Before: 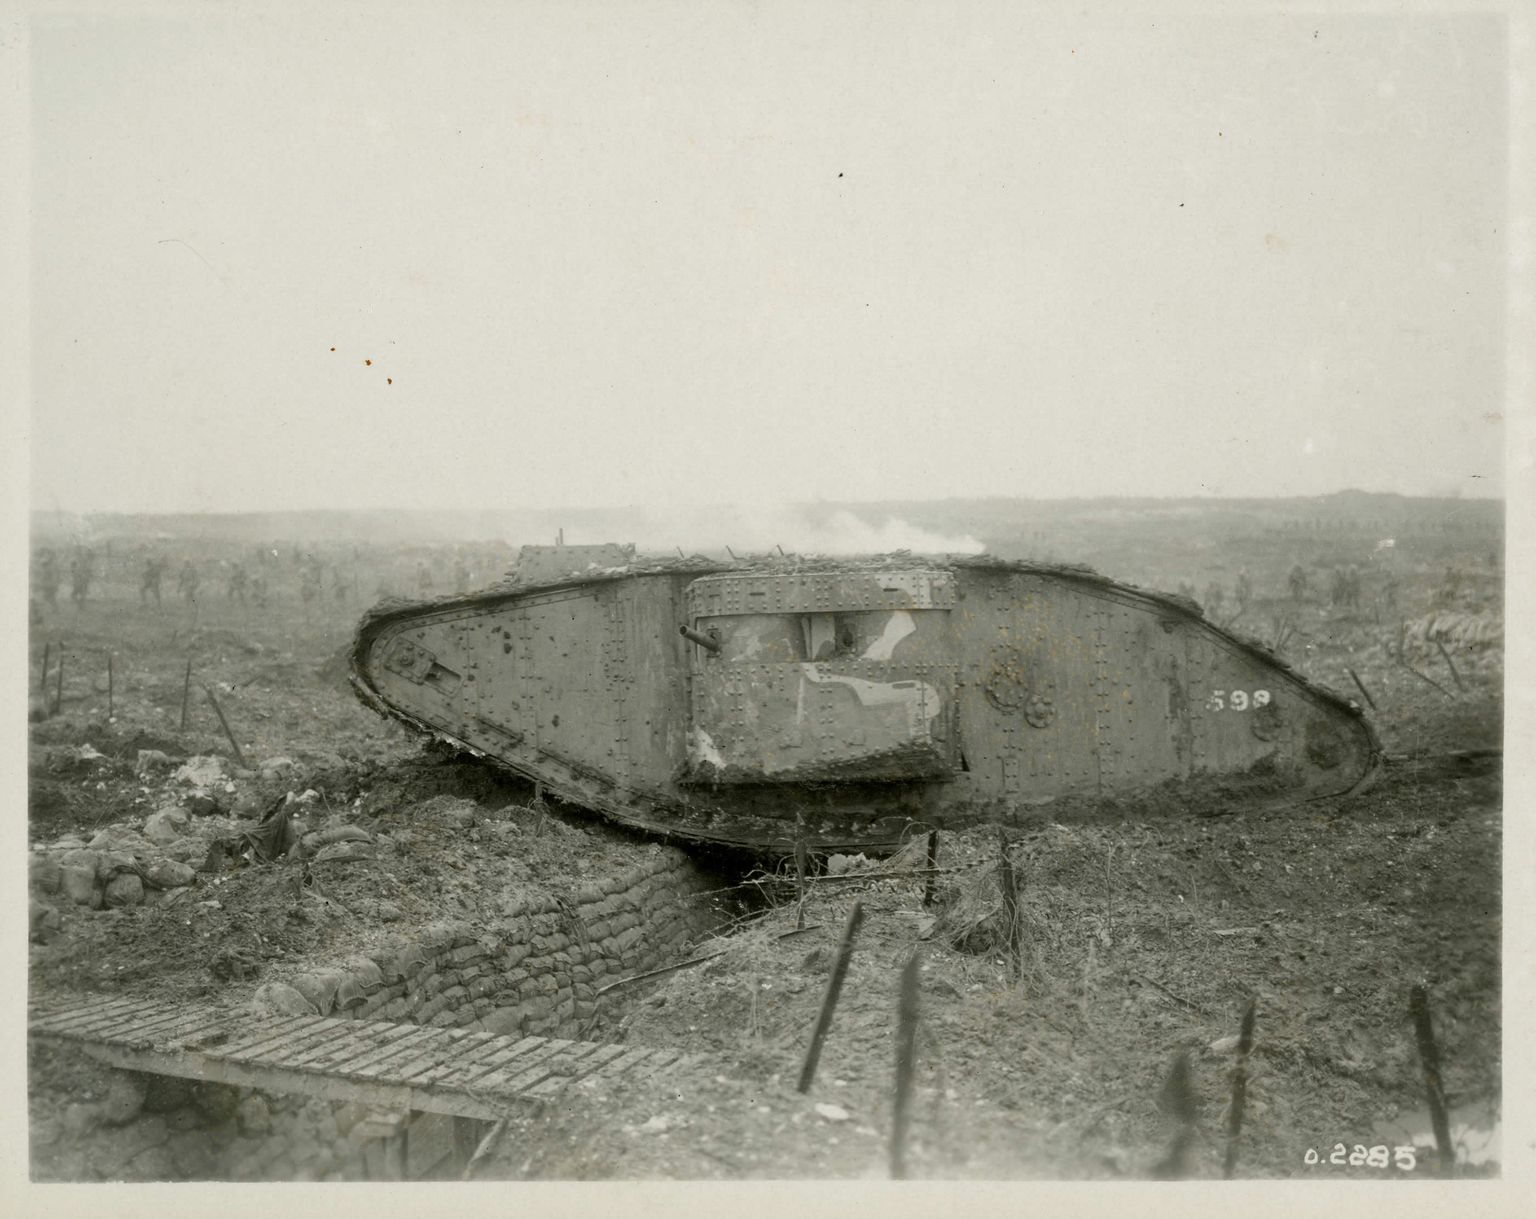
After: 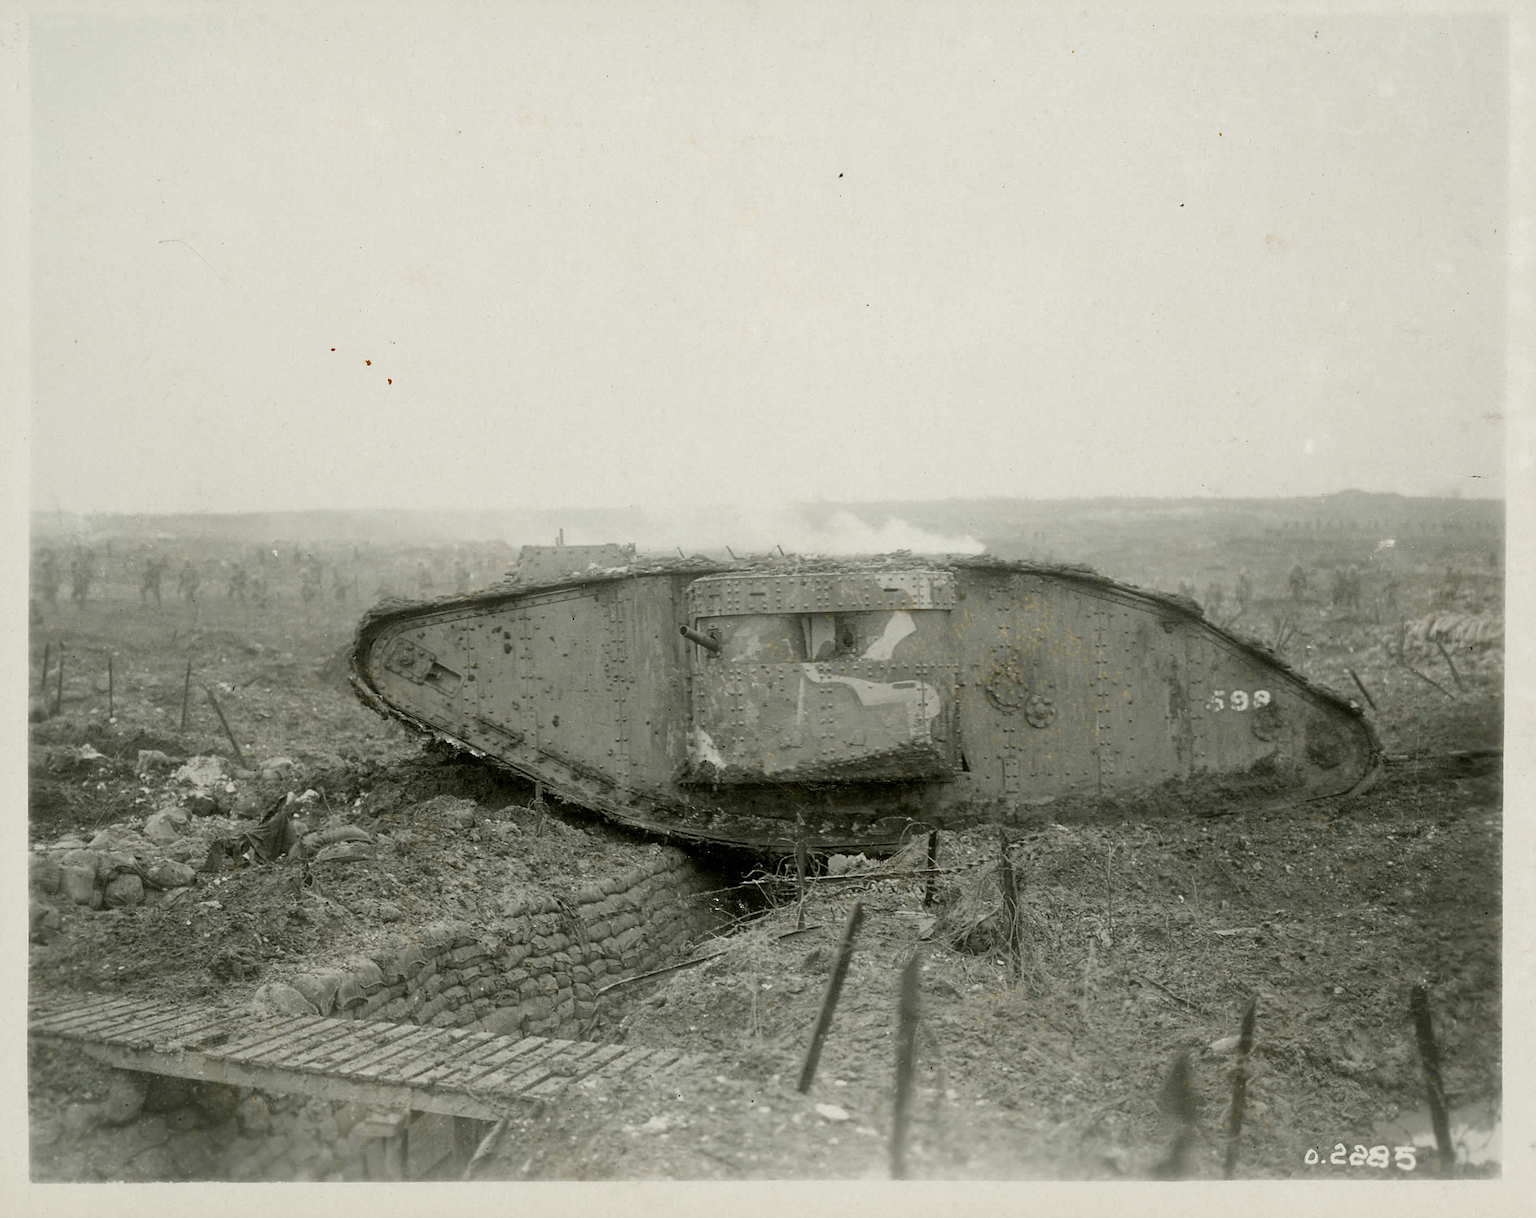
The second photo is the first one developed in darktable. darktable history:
sharpen: radius 2.13, amount 0.382, threshold 0.198
